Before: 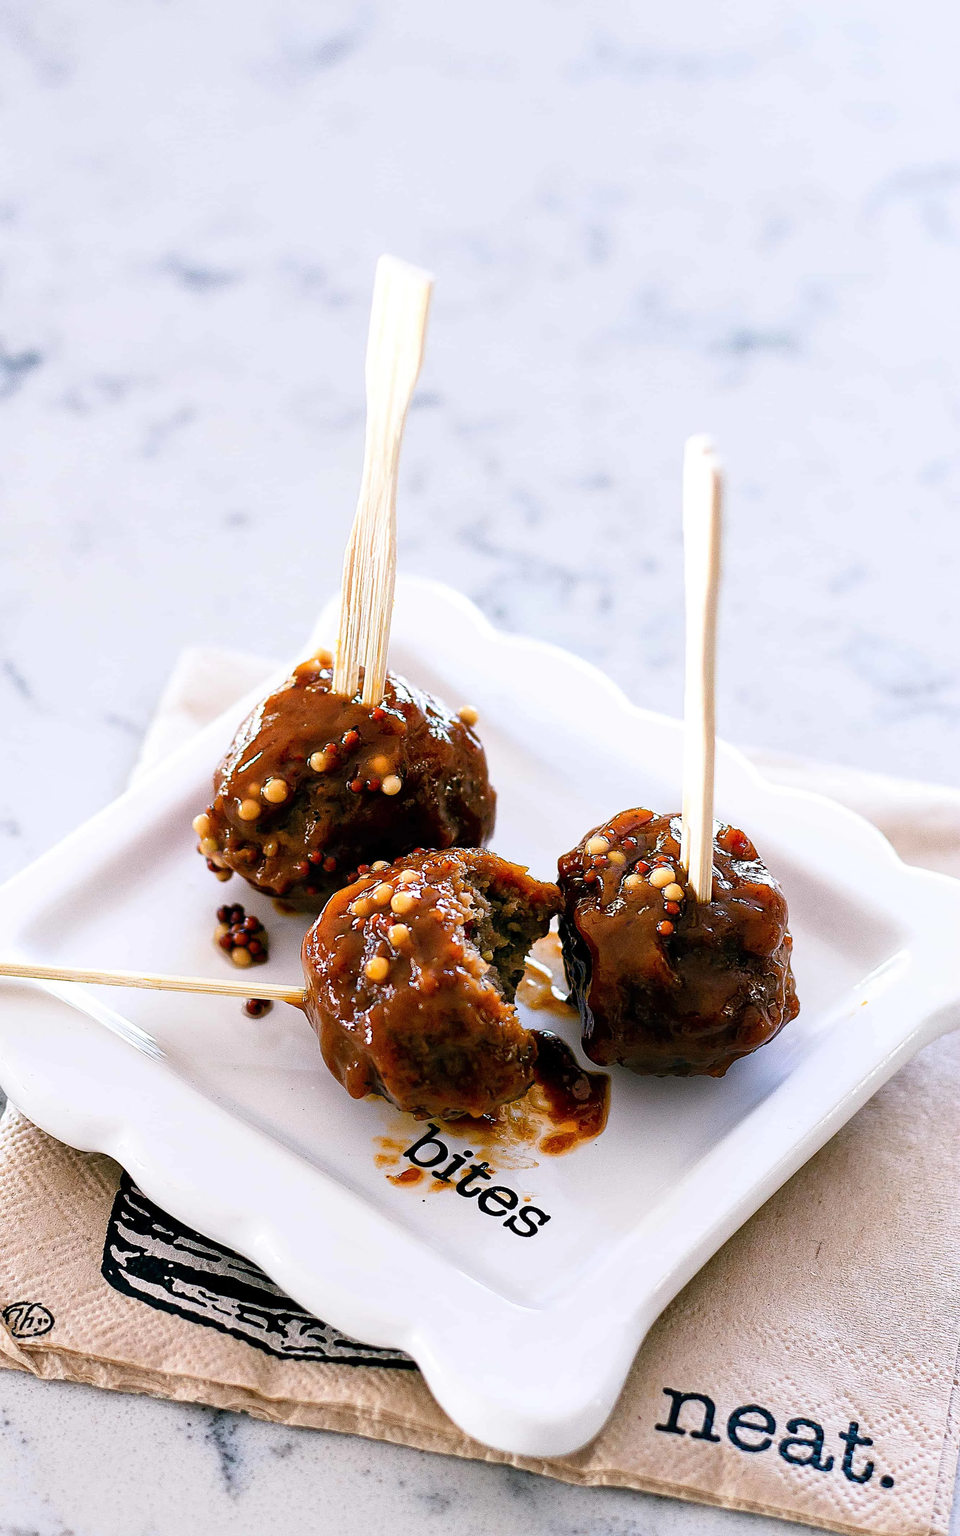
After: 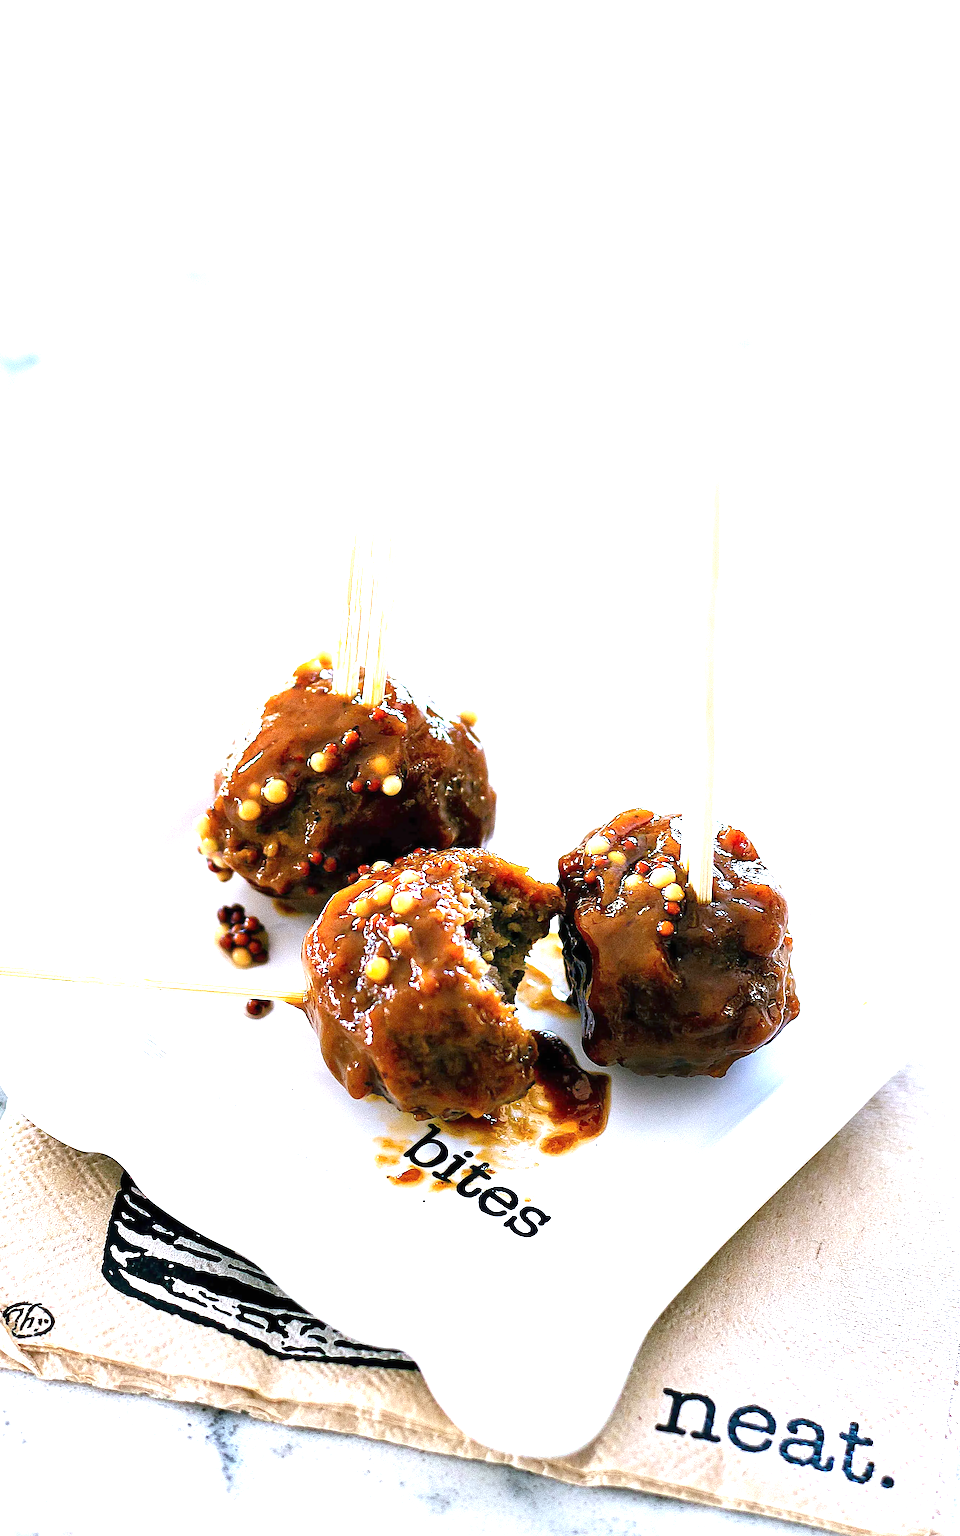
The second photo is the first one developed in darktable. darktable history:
white balance: red 0.925, blue 1.046
exposure: black level correction 0, exposure 1.3 EV, compensate highlight preservation false
